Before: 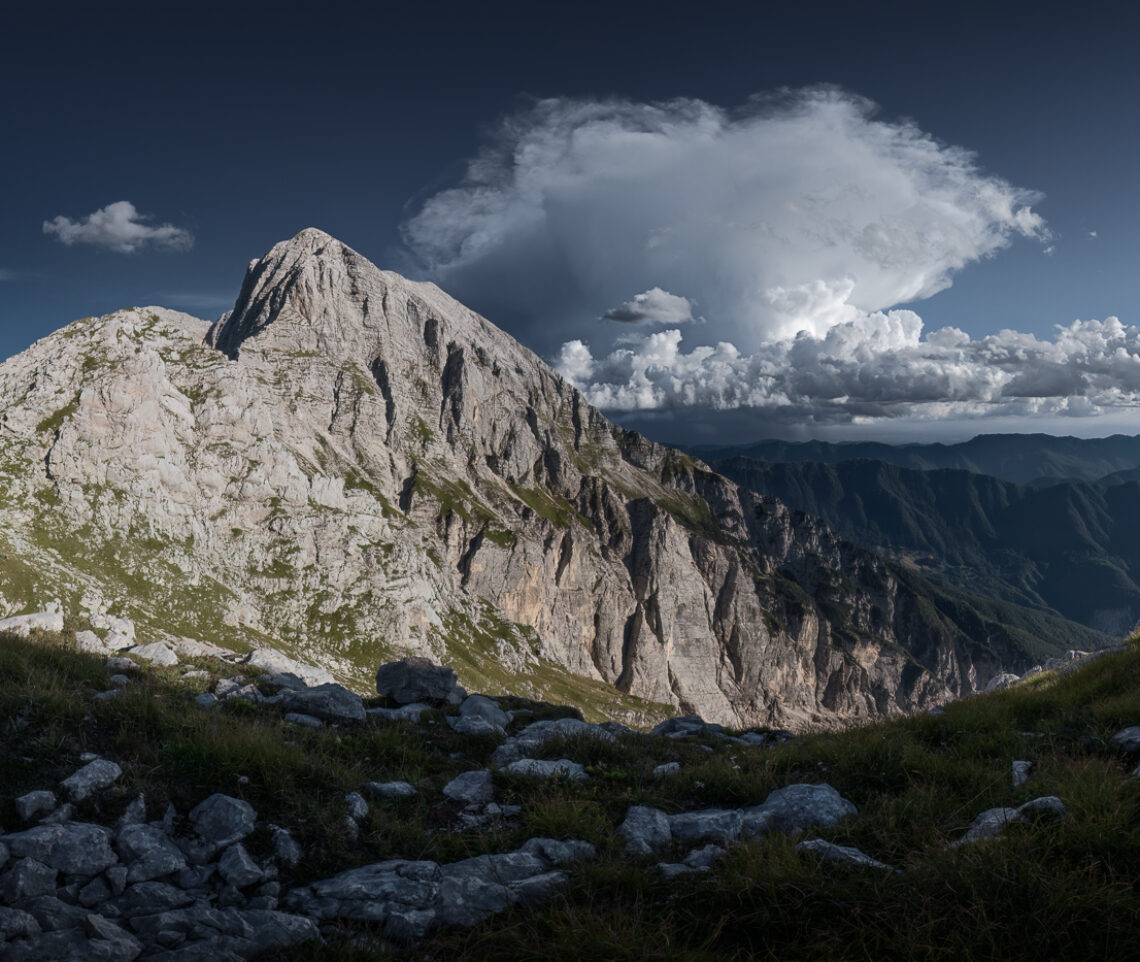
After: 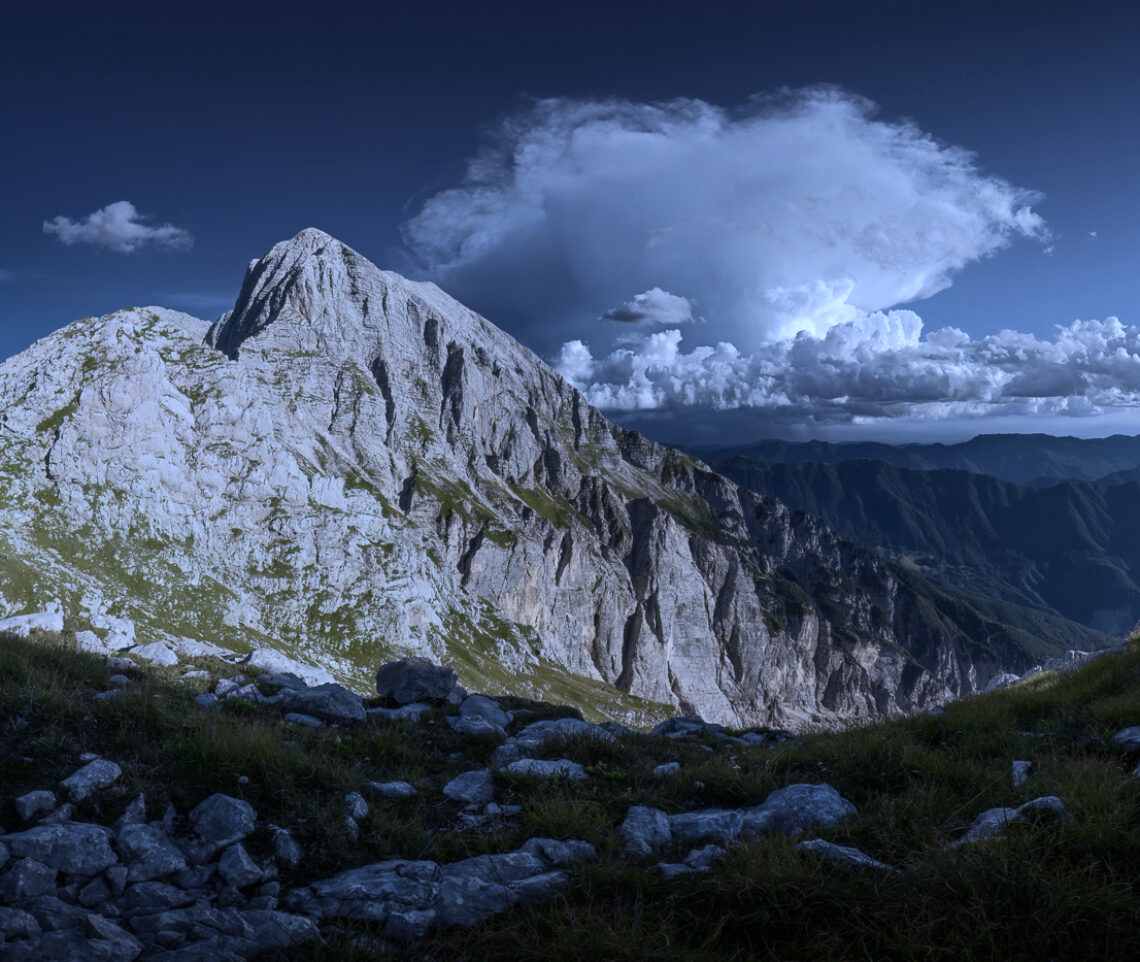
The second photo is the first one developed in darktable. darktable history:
white balance: red 0.871, blue 1.249
shadows and highlights: shadows 5, soften with gaussian
